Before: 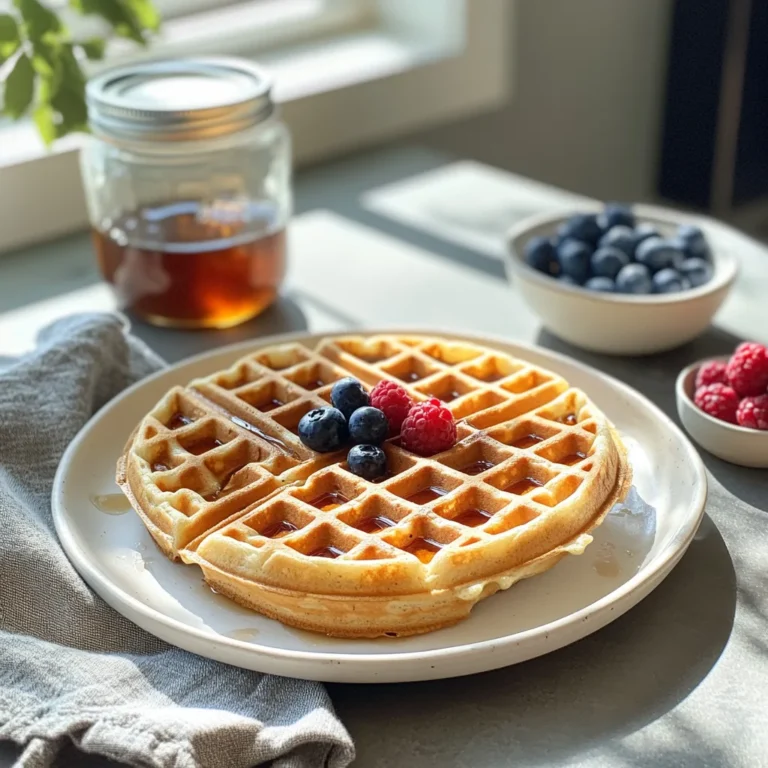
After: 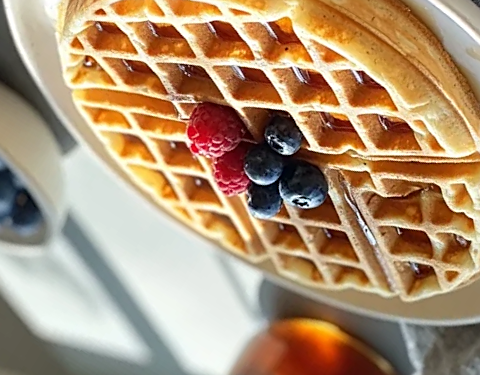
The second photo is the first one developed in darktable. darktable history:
sharpen: on, module defaults
crop and rotate: angle 147.7°, left 9.152%, top 15.642%, right 4.495%, bottom 16.921%
